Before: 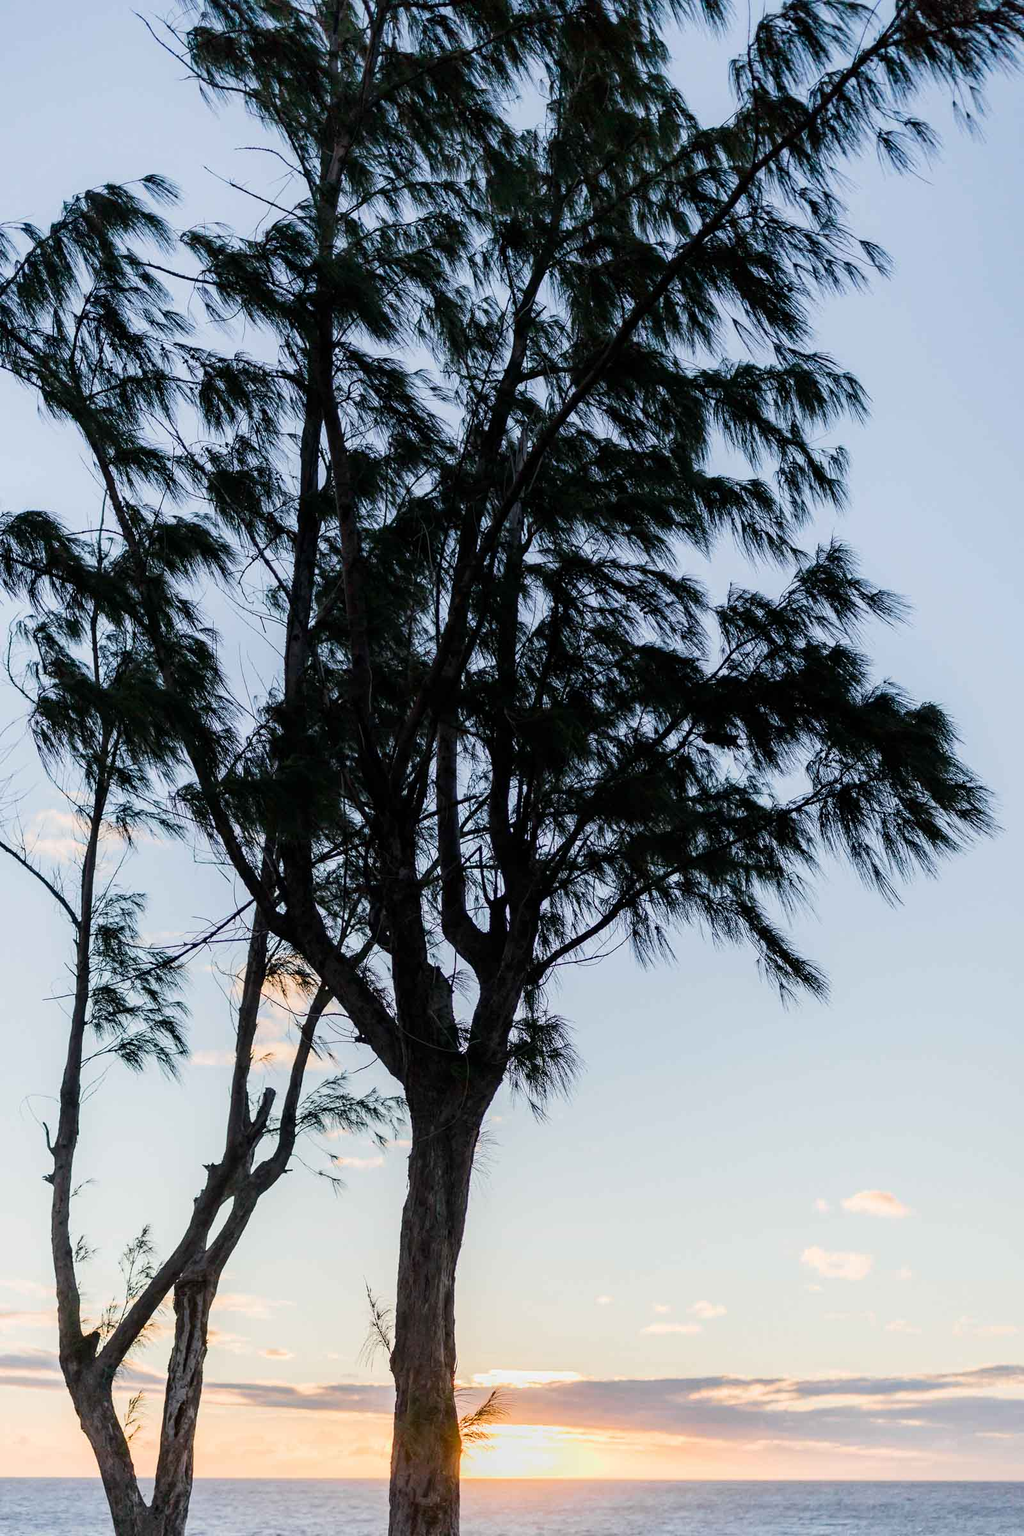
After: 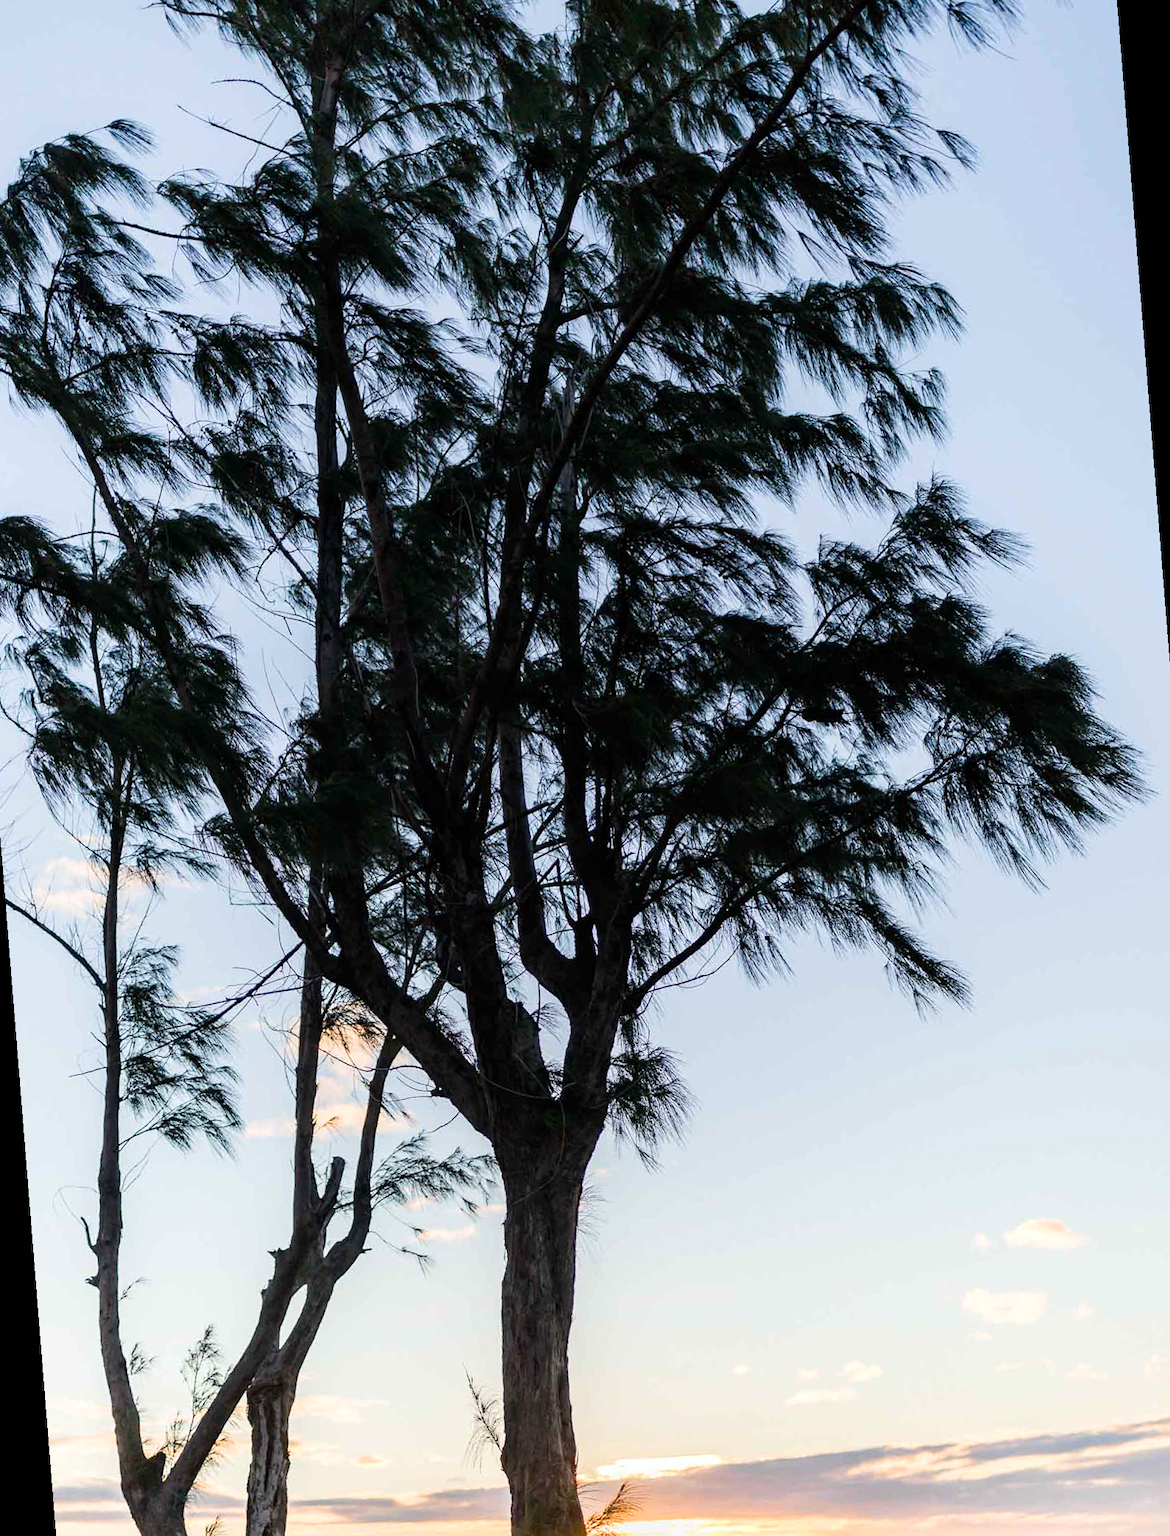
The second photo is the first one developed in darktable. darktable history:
rotate and perspective: rotation -4.57°, crop left 0.054, crop right 0.944, crop top 0.087, crop bottom 0.914
exposure: black level correction 0, exposure 1.198 EV, compensate exposure bias true, compensate highlight preservation false
